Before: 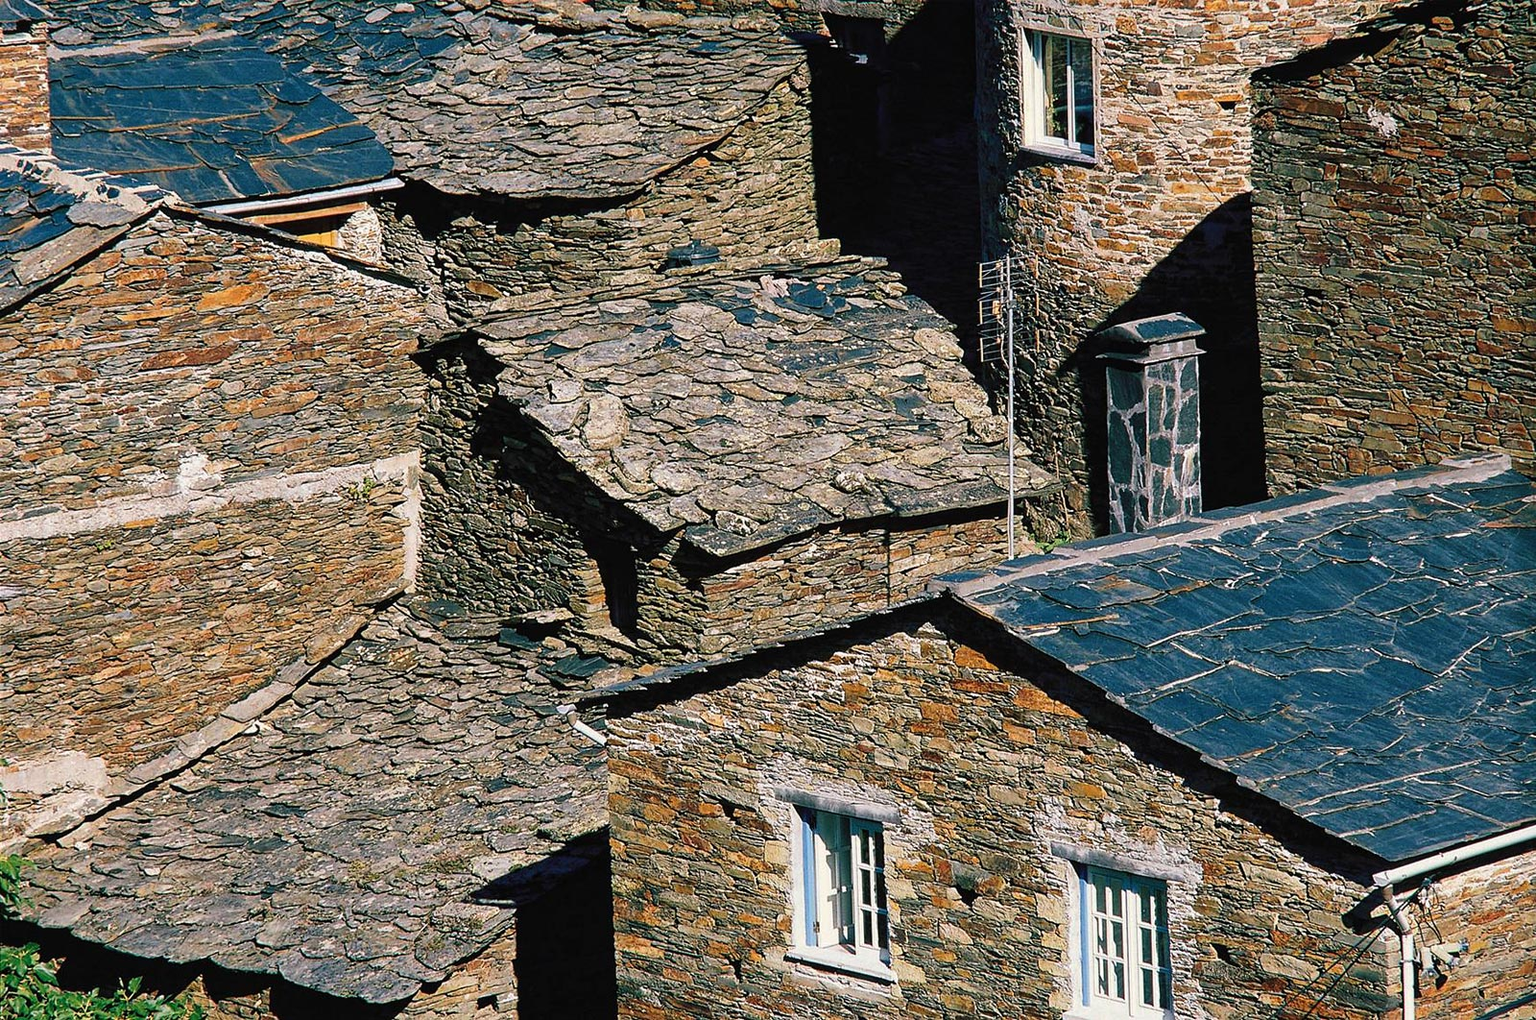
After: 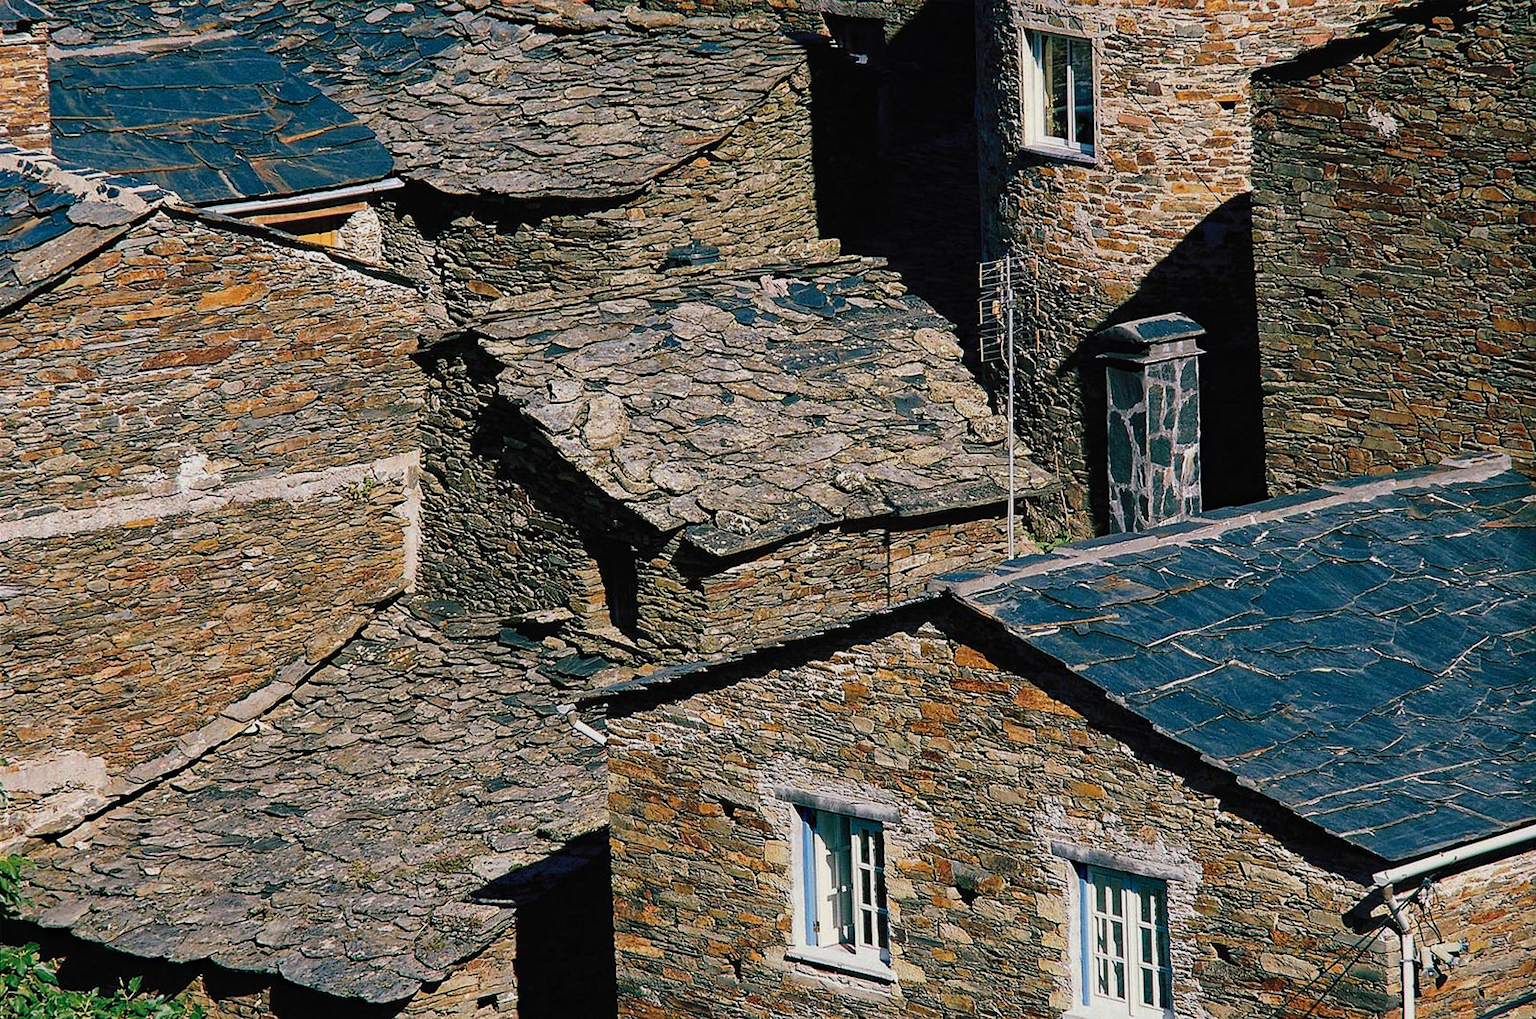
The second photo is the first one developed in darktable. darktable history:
exposure: exposure -0.242 EV, compensate highlight preservation false
haze removal: compatibility mode true, adaptive false
